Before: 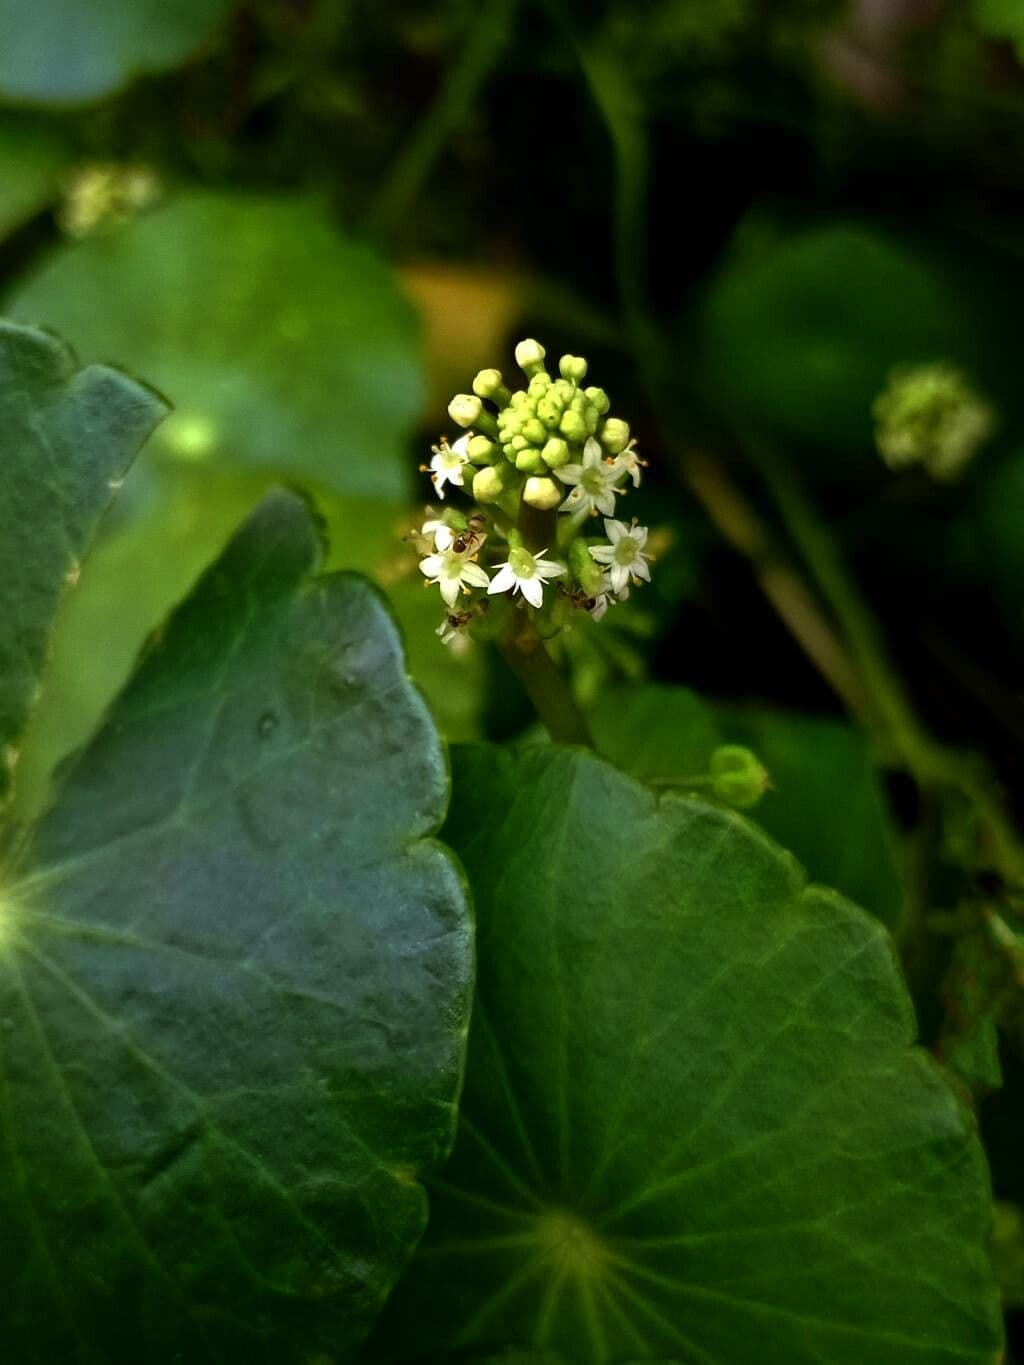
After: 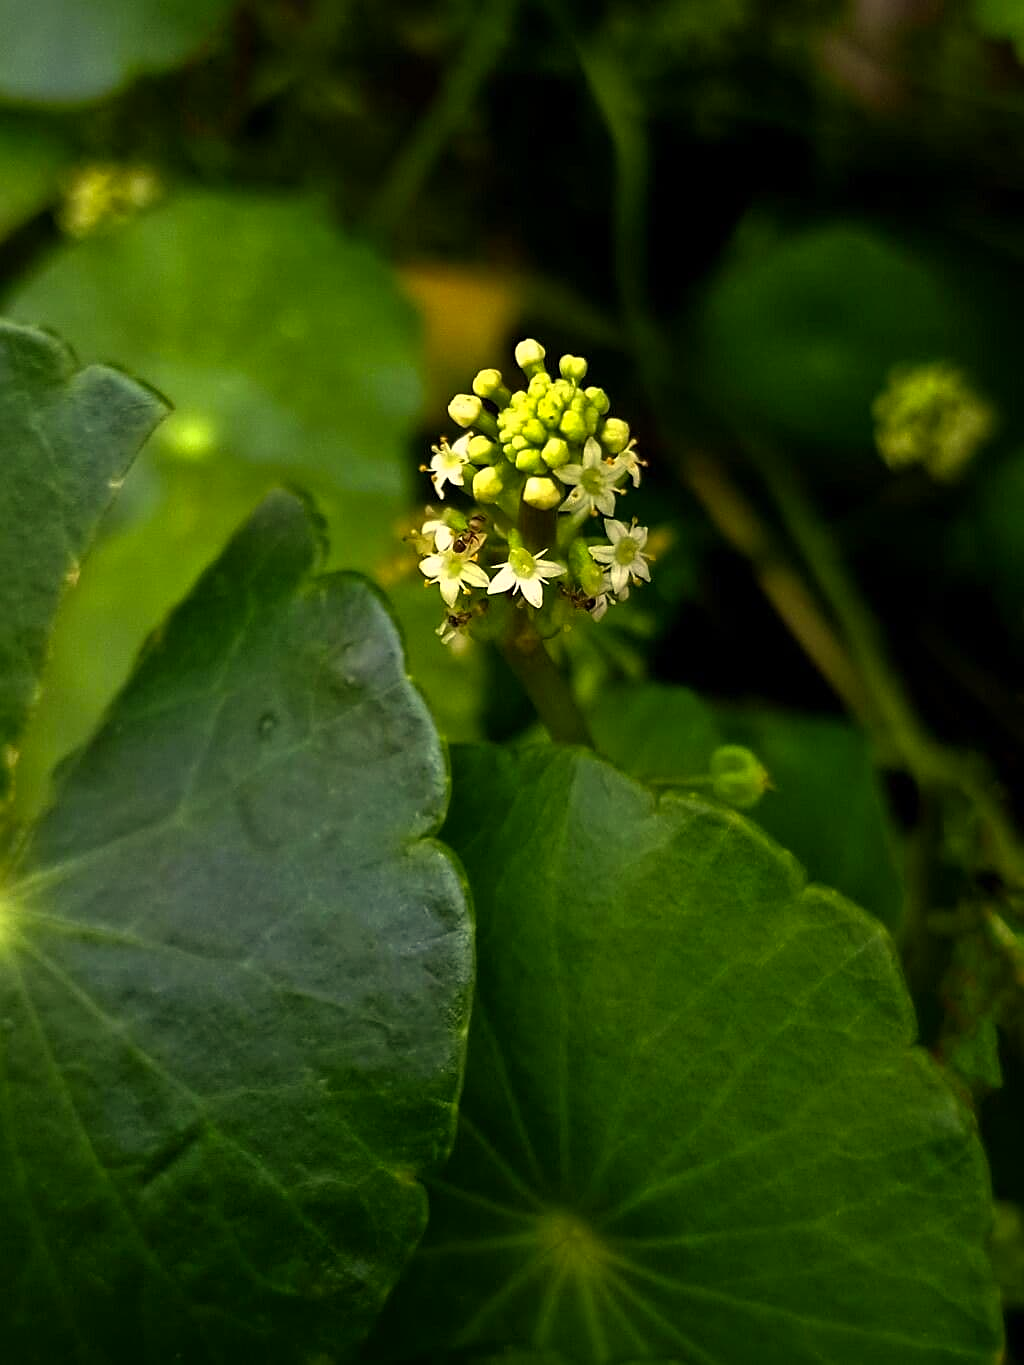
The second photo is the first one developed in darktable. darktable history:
color correction: highlights a* 2.72, highlights b* 22.8
sharpen: on, module defaults
